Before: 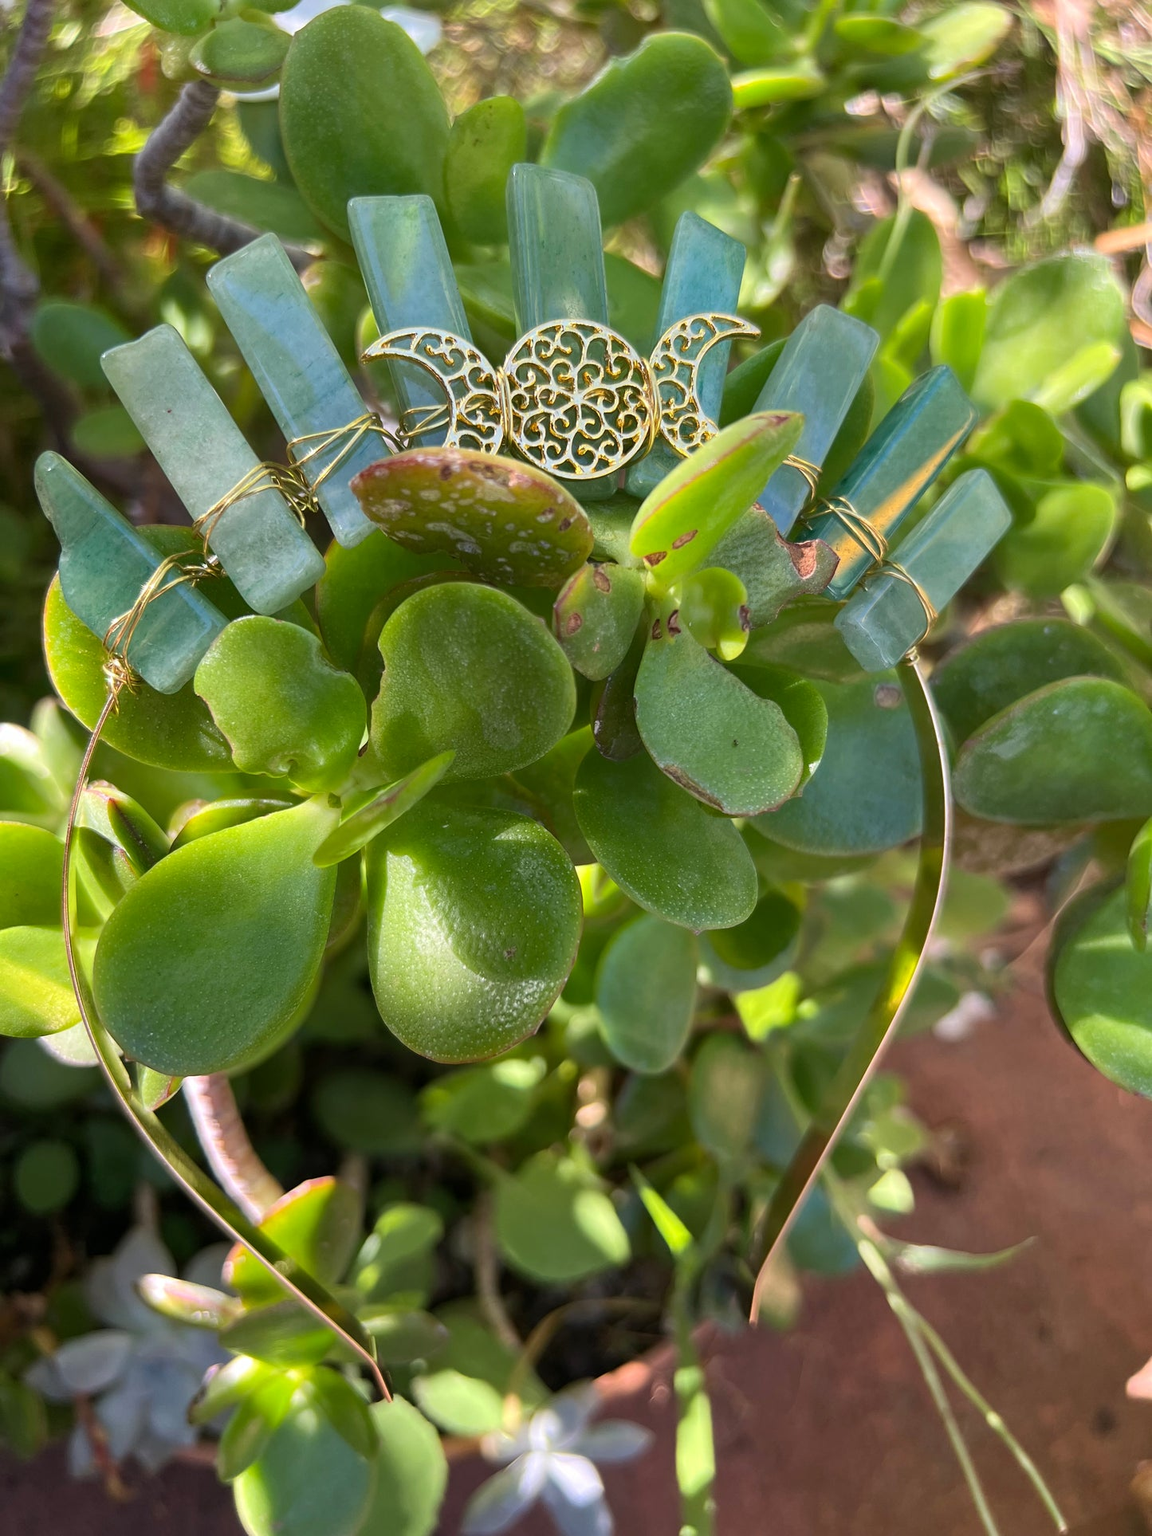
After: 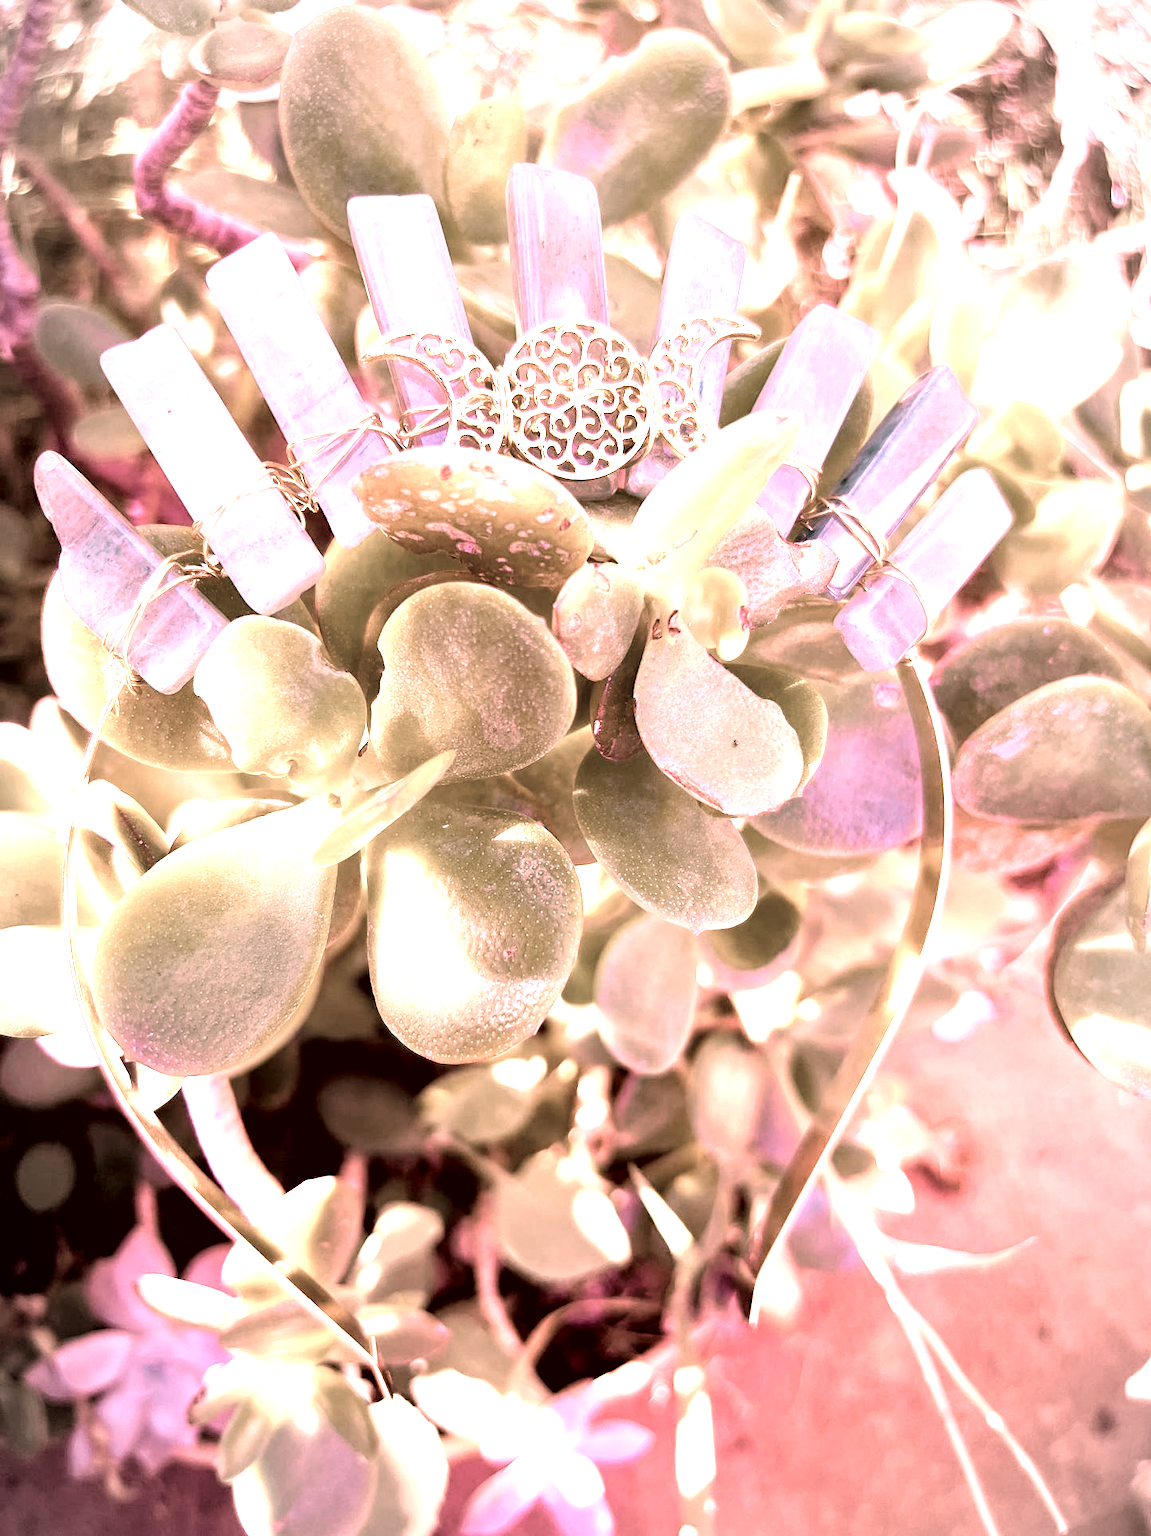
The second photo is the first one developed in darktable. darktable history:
tone curve: curves: ch0 [(0, 0) (0.004, 0.001) (0.133, 0.112) (0.325, 0.362) (0.832, 0.893) (1, 1)], color space Lab, linked channels, preserve colors none
levels: levels [0, 0.394, 0.787]
exposure: black level correction 0.012, compensate highlight preservation false
color correction: highlights a* -7.23, highlights b* -0.161, shadows a* 20.08, shadows b* 11.73
vignetting: fall-off start 87%, automatic ratio true
color zones: curves: ch1 [(0, 0.34) (0.143, 0.164) (0.286, 0.152) (0.429, 0.176) (0.571, 0.173) (0.714, 0.188) (0.857, 0.199) (1, 0.34)]
white balance: red 2.421, blue 1.533
